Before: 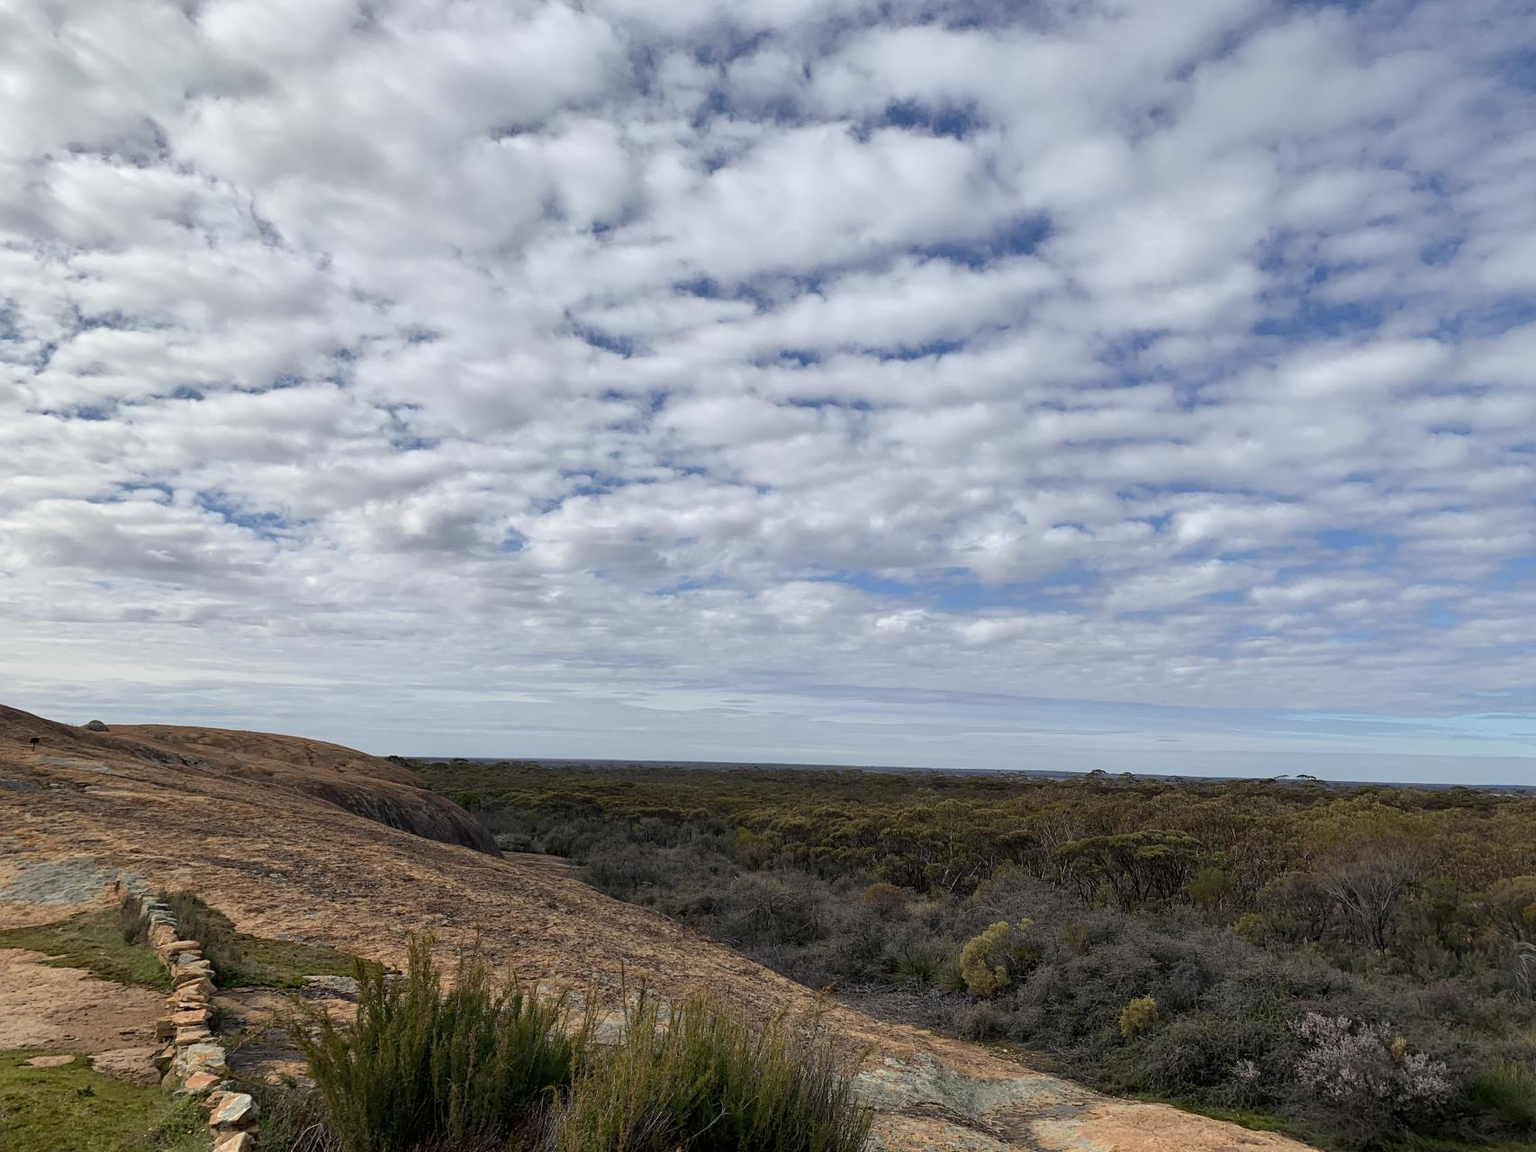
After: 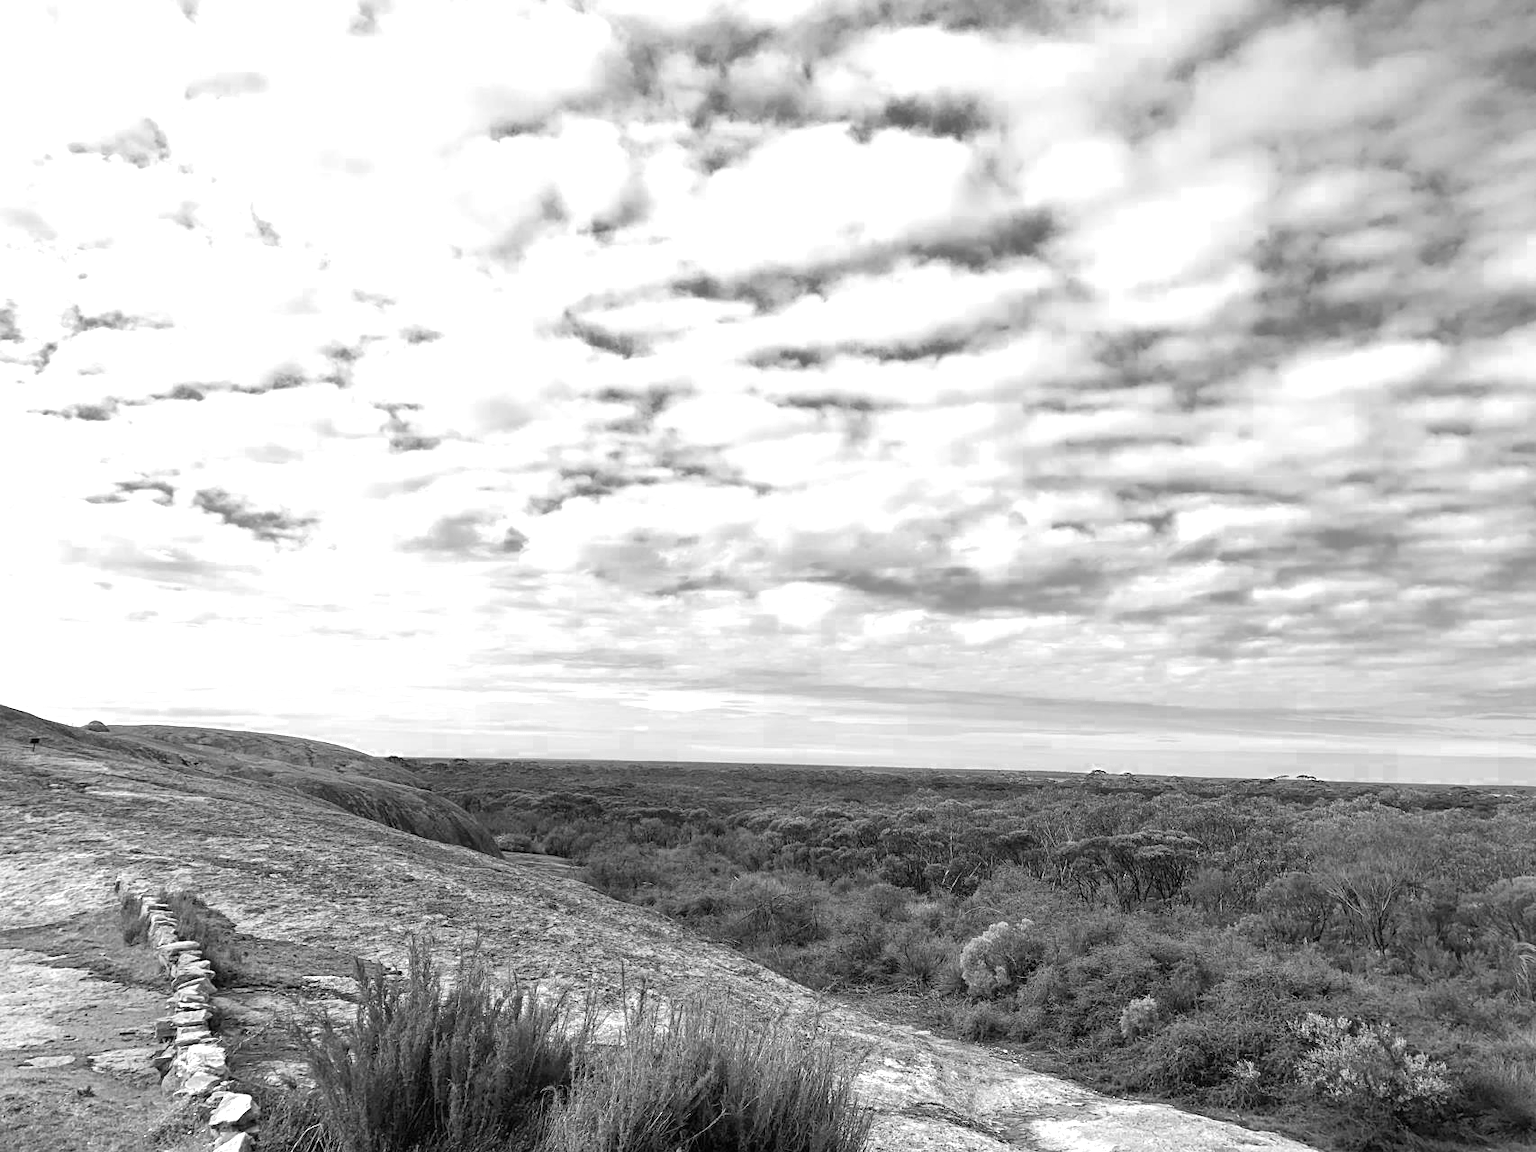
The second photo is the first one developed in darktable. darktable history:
color zones: curves: ch0 [(0.002, 0.593) (0.143, 0.417) (0.285, 0.541) (0.455, 0.289) (0.608, 0.327) (0.727, 0.283) (0.869, 0.571) (1, 0.603)]; ch1 [(0, 0) (0.143, 0) (0.286, 0) (0.429, 0) (0.571, 0) (0.714, 0) (0.857, 0)], mix 25.13%
color calibration: illuminant same as pipeline (D50), adaptation XYZ, x 0.347, y 0.358, temperature 5010.14 K
exposure: black level correction 0, exposure 1.445 EV, compensate highlight preservation false
